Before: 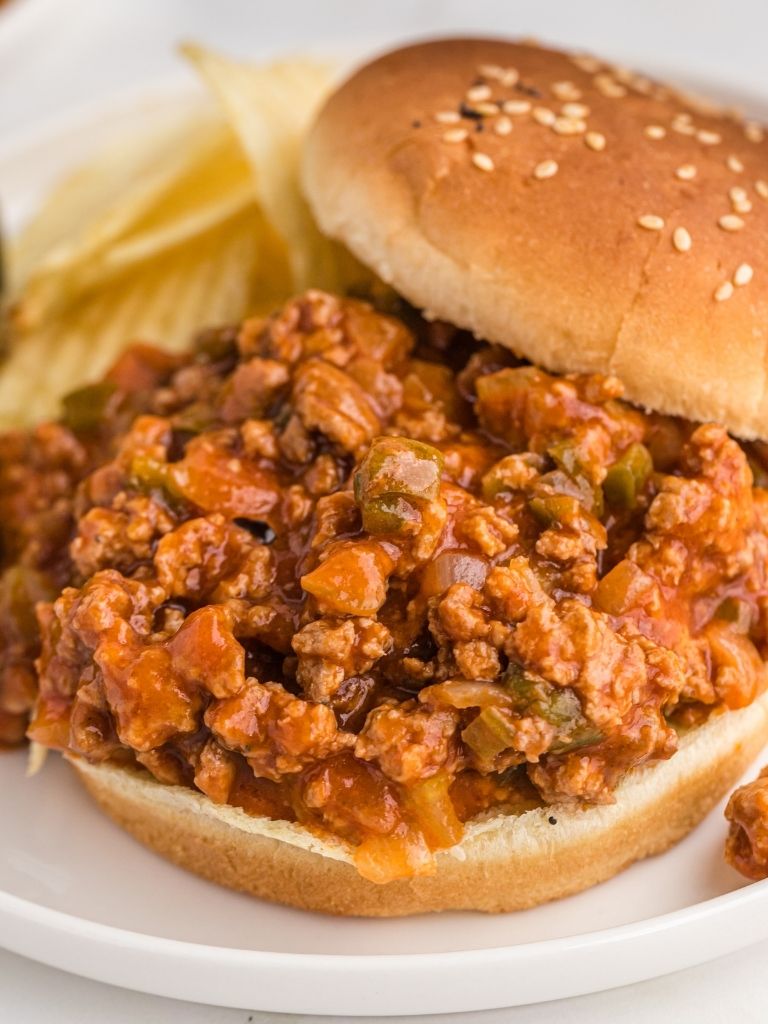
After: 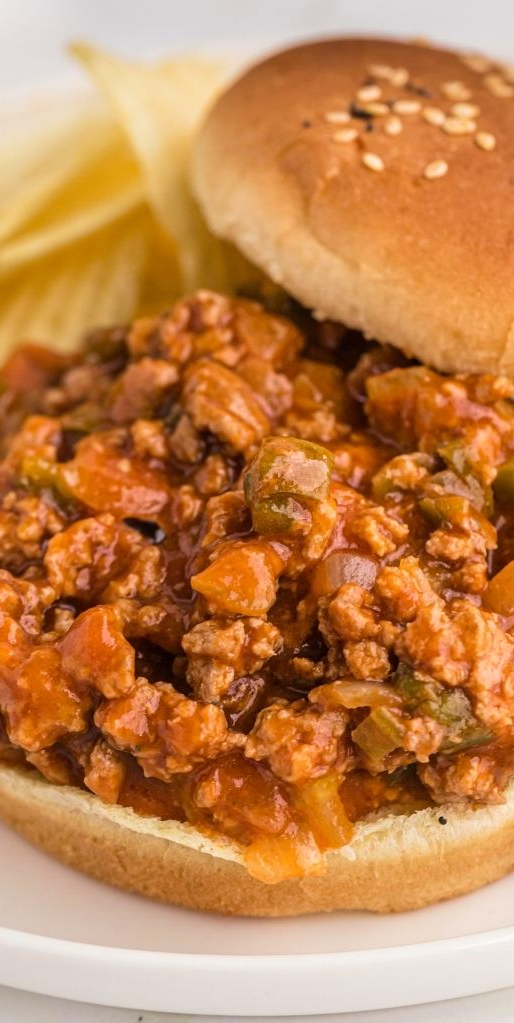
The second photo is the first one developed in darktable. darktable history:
crop and rotate: left 14.443%, right 18.607%
velvia: on, module defaults
